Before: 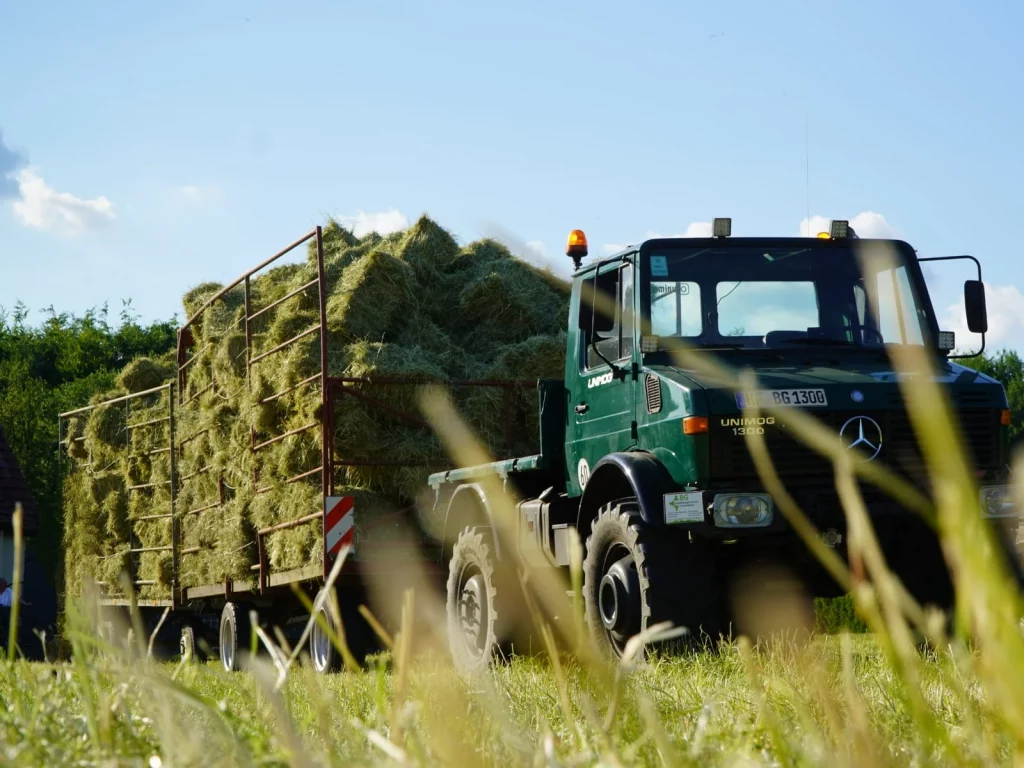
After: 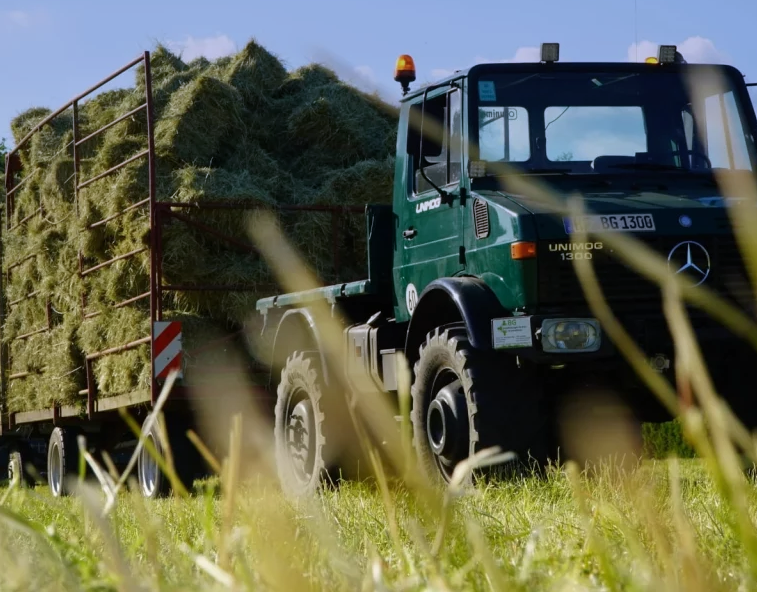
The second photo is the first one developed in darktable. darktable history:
crop: left 16.871%, top 22.857%, right 9.116%
graduated density: hue 238.83°, saturation 50%
